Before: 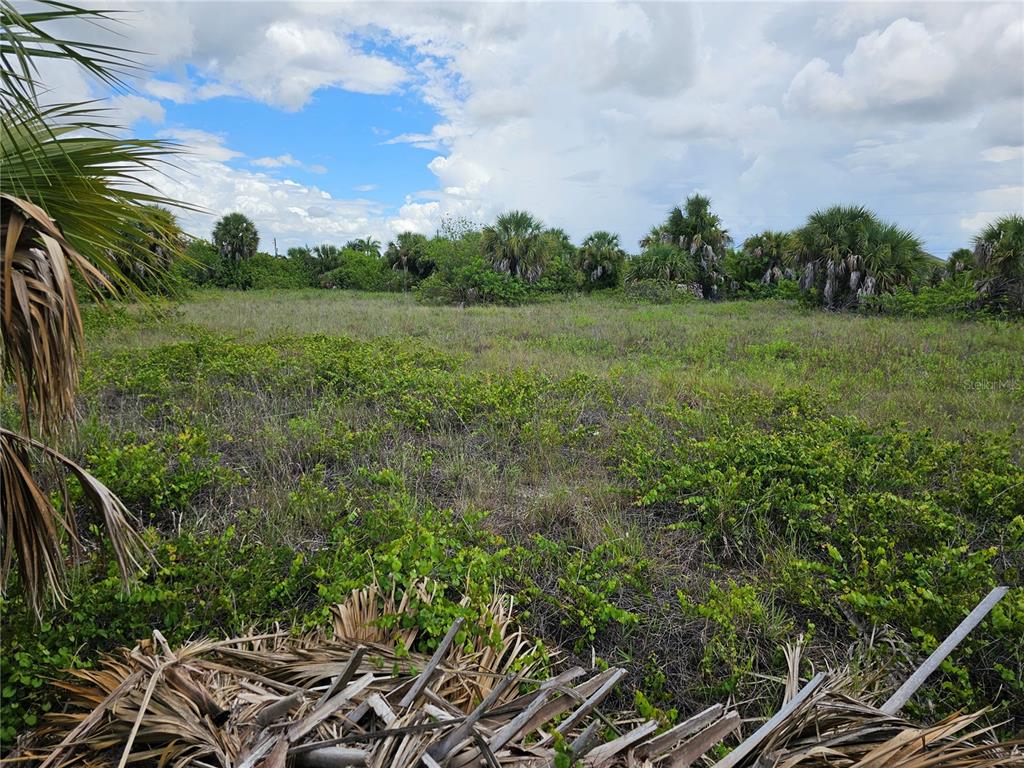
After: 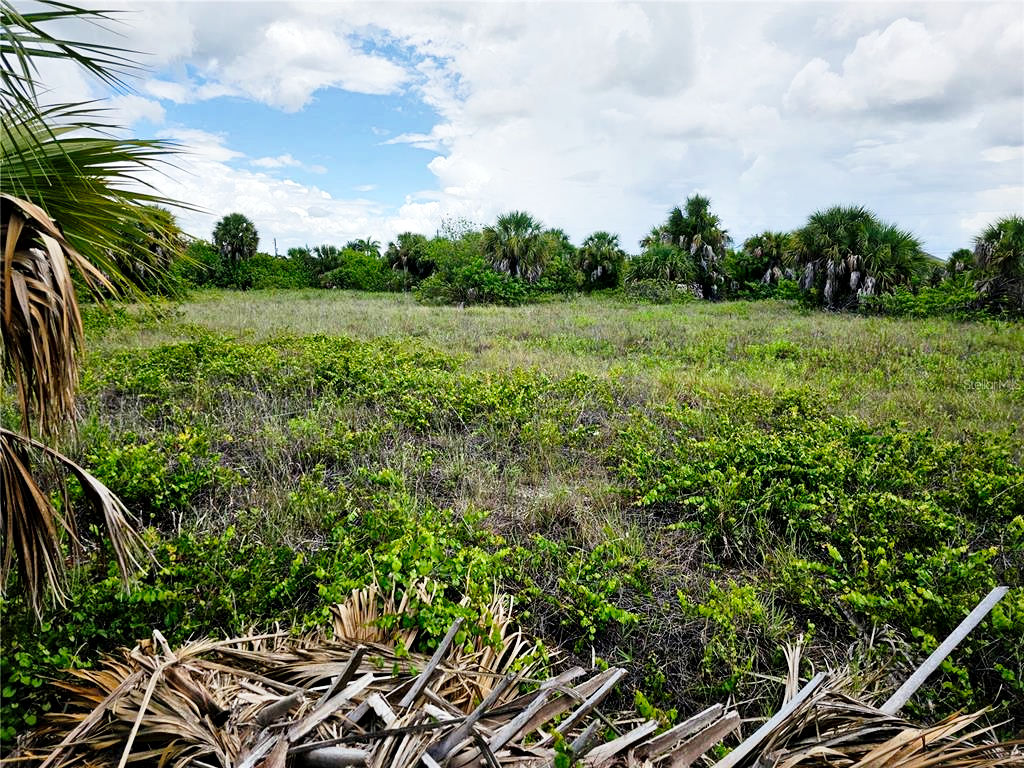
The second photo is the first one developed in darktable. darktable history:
local contrast: mode bilateral grid, contrast 24, coarseness 59, detail 151%, midtone range 0.2
tone curve: curves: ch0 [(0, 0.011) (0.053, 0.026) (0.174, 0.115) (0.398, 0.444) (0.673, 0.775) (0.829, 0.906) (0.991, 0.981)]; ch1 [(0, 0) (0.276, 0.206) (0.409, 0.383) (0.473, 0.458) (0.492, 0.499) (0.521, 0.502) (0.546, 0.543) (0.585, 0.617) (0.659, 0.686) (0.78, 0.8) (1, 1)]; ch2 [(0, 0) (0.438, 0.449) (0.473, 0.469) (0.503, 0.5) (0.523, 0.538) (0.562, 0.598) (0.612, 0.635) (0.695, 0.713) (1, 1)], preserve colors none
